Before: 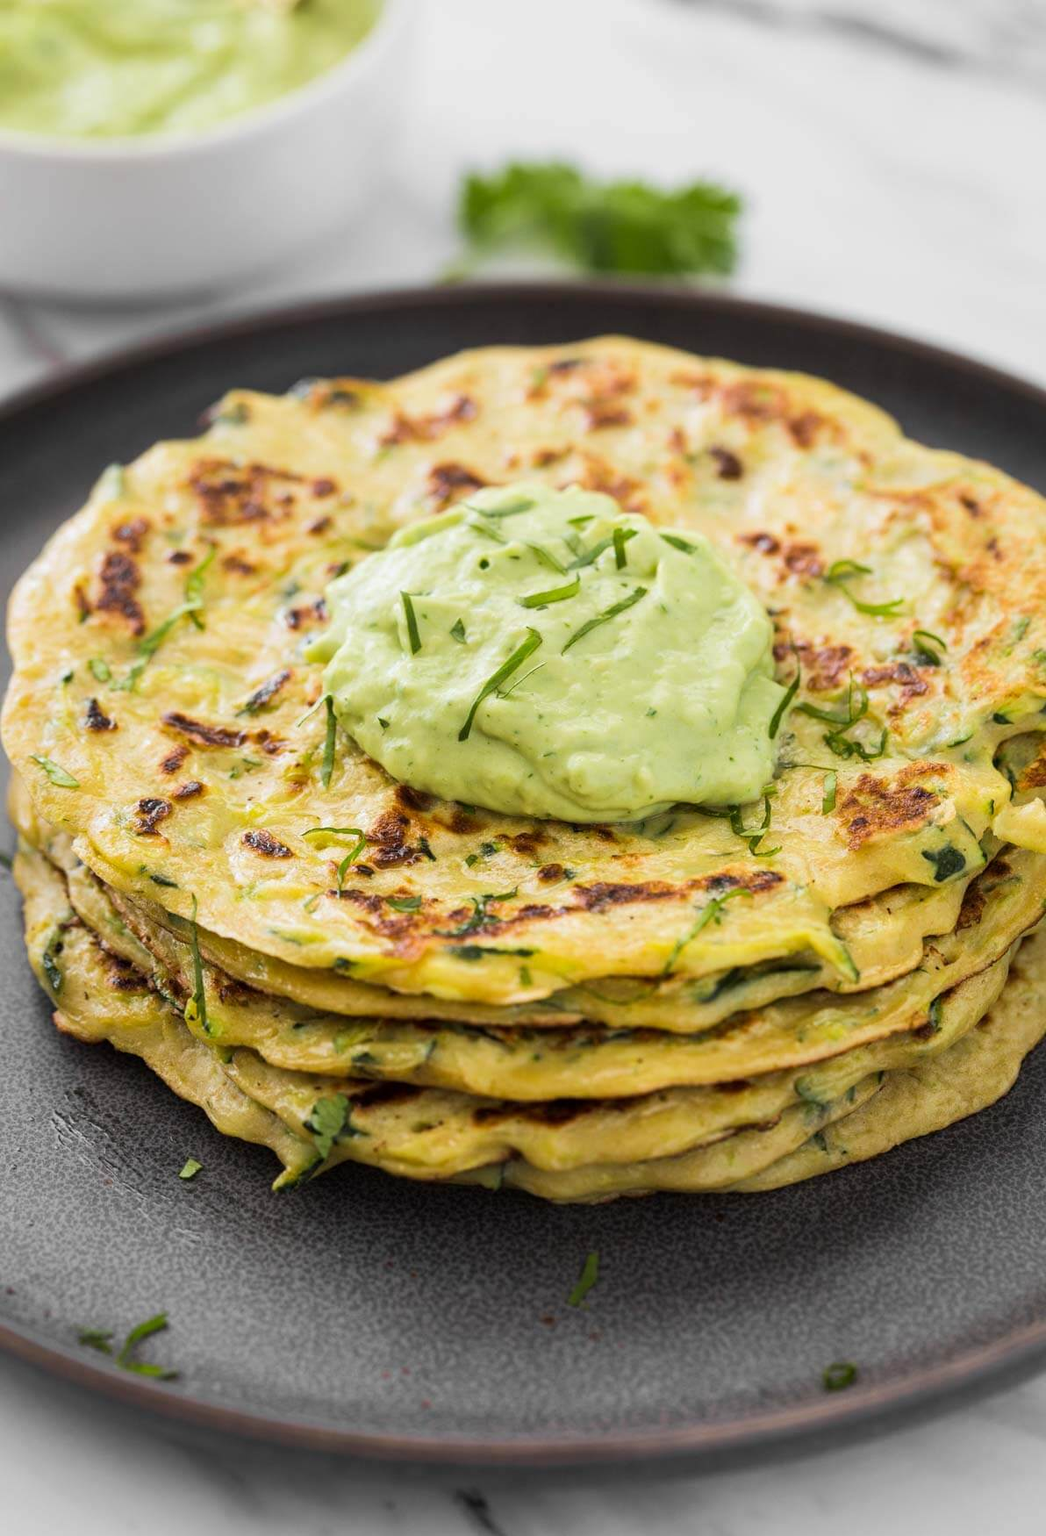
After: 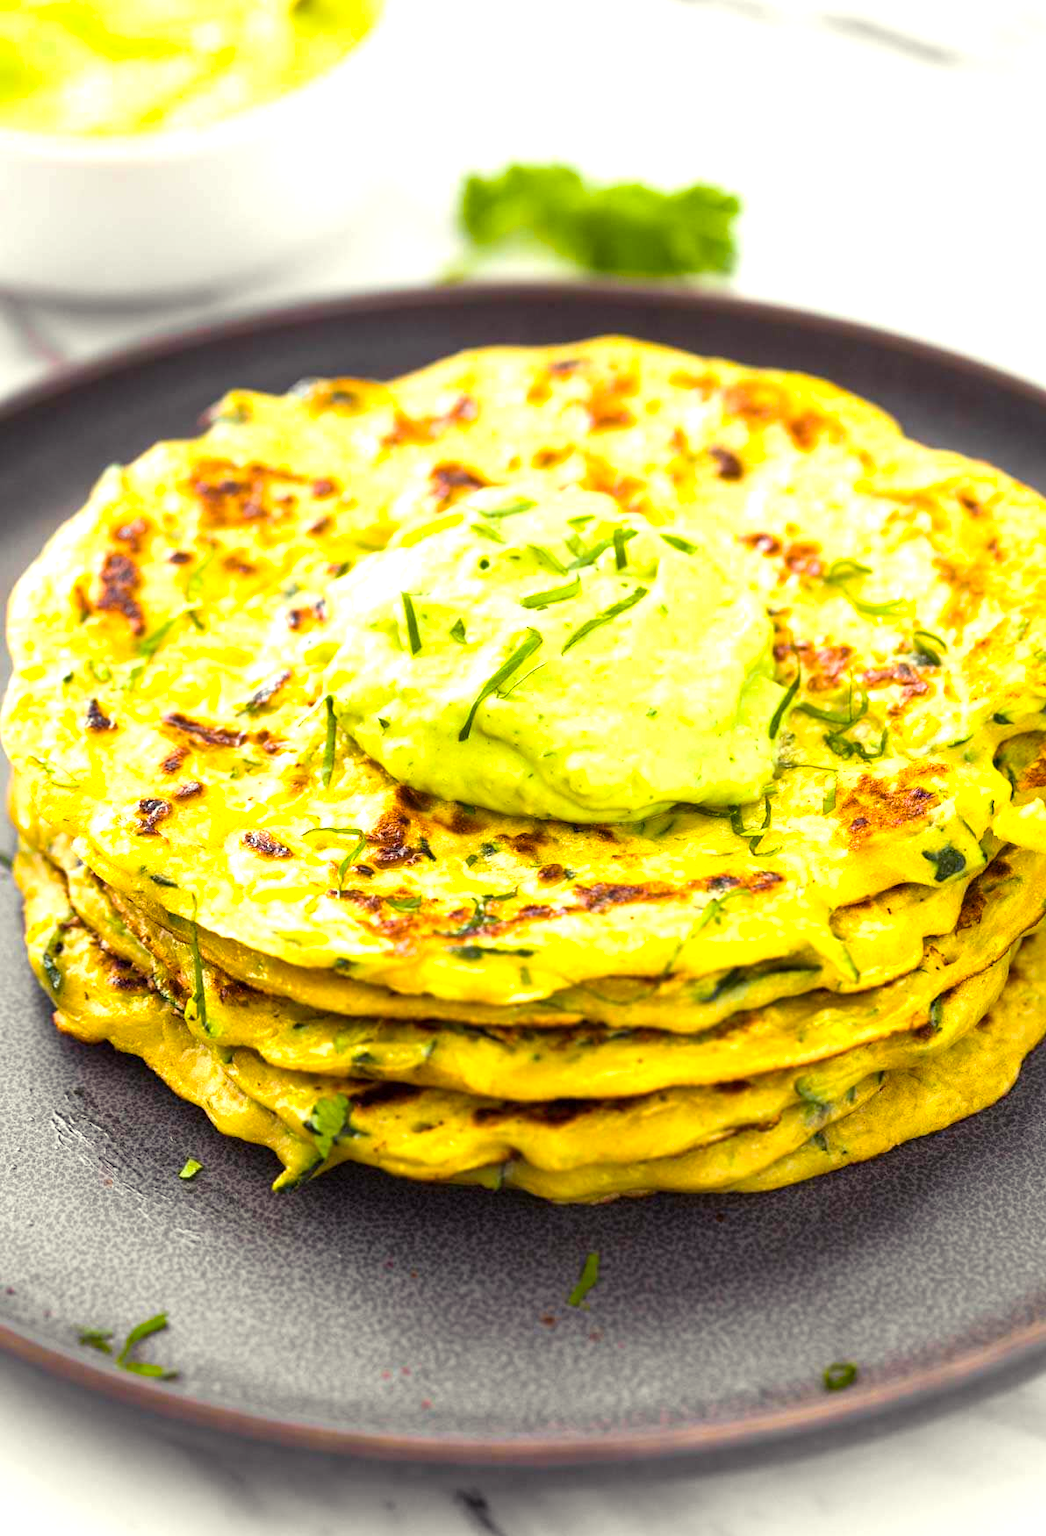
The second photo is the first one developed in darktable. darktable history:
color balance rgb: shadows lift › chroma 2.939%, shadows lift › hue 281.23°, power › chroma 0.317%, power › hue 24.79°, highlights gain › luminance 6.04%, highlights gain › chroma 2.622%, highlights gain › hue 90.5°, linear chroma grading › global chroma 14.495%, perceptual saturation grading › global saturation 25.451%
exposure: exposure 0.921 EV, compensate highlight preservation false
